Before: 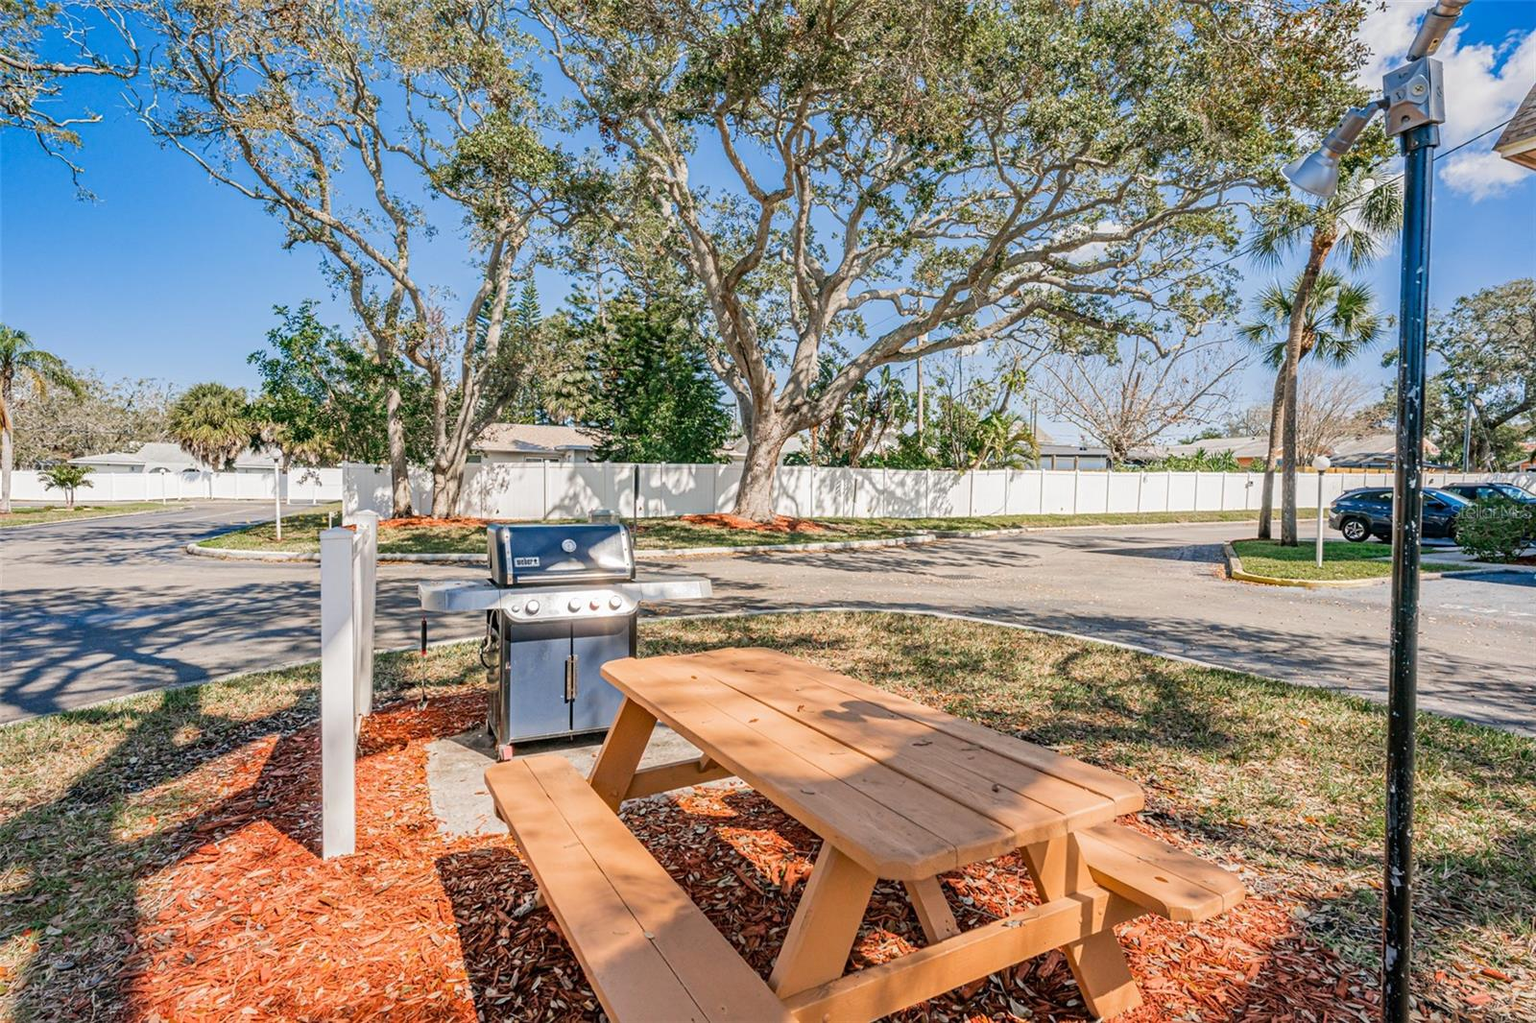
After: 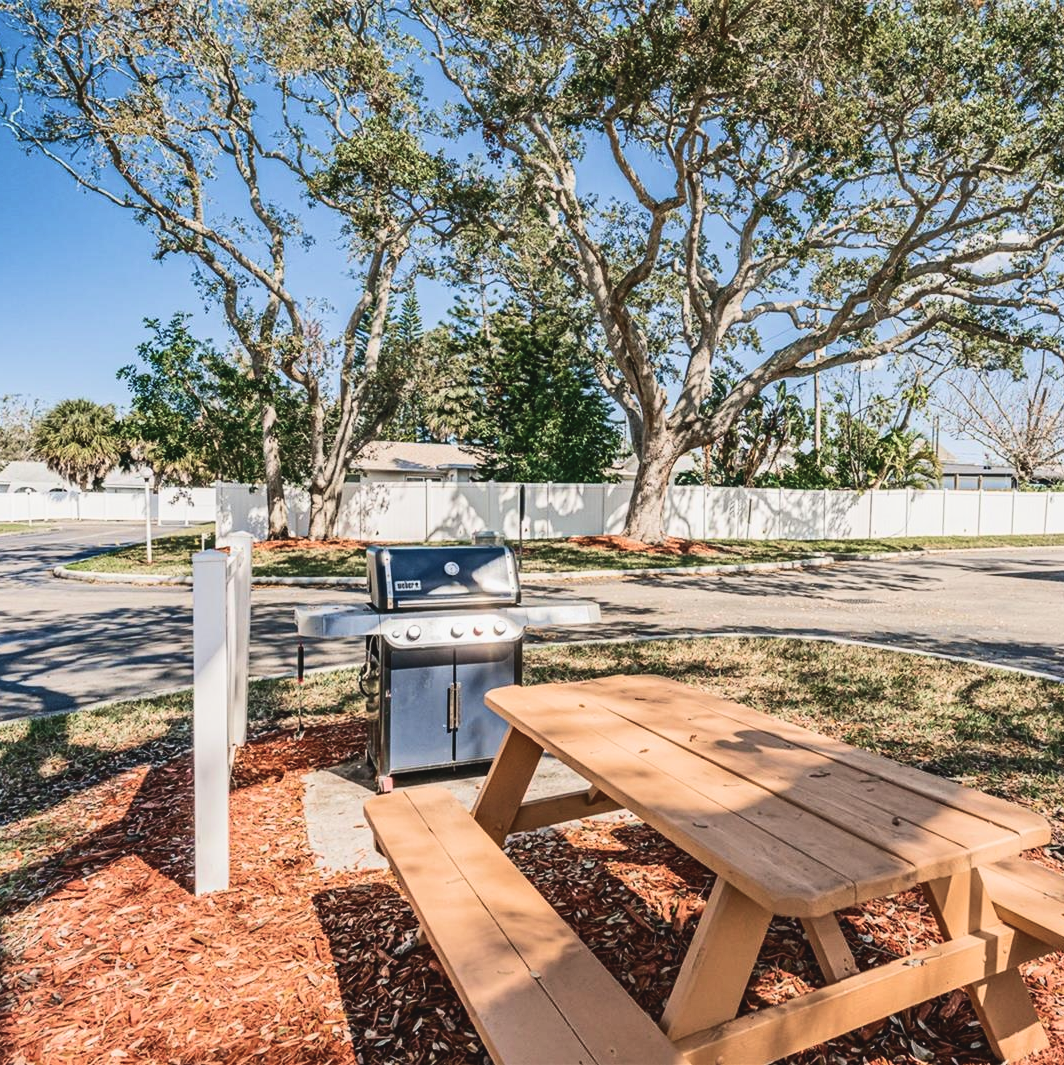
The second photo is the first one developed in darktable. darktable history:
velvia: on, module defaults
crop and rotate: left 8.868%, right 24.572%
exposure: black level correction -0.014, exposure -0.188 EV, compensate exposure bias true, compensate highlight preservation false
color correction: highlights b* 0.035, saturation 0.826
contrast brightness saturation: contrast 0.275
